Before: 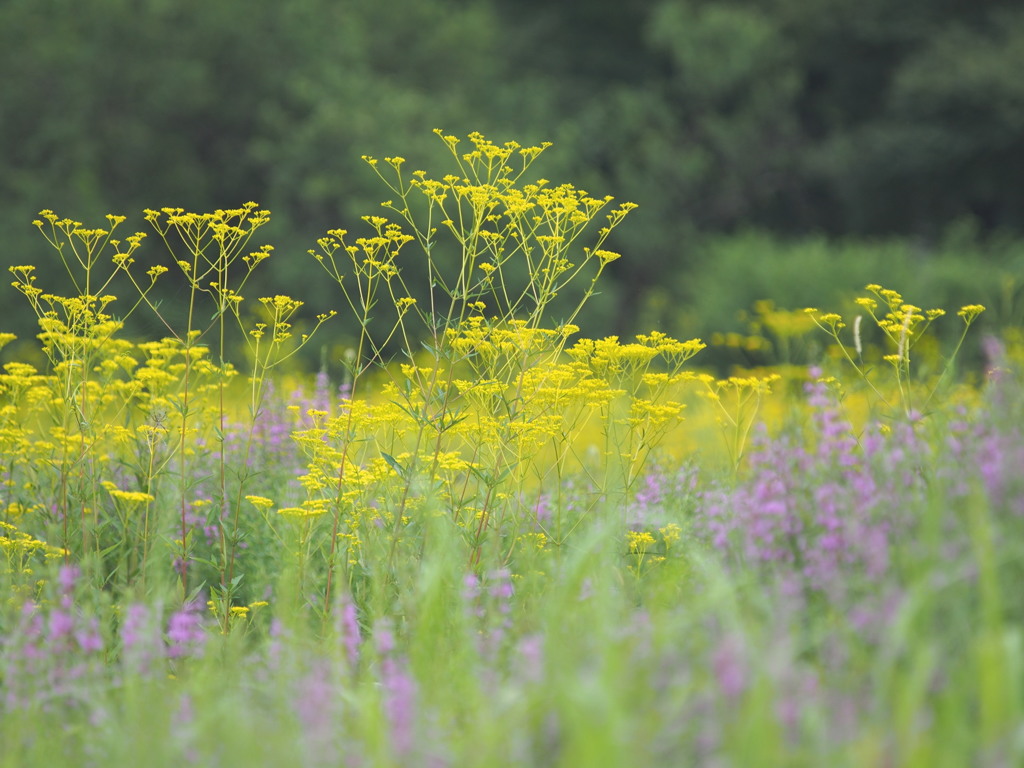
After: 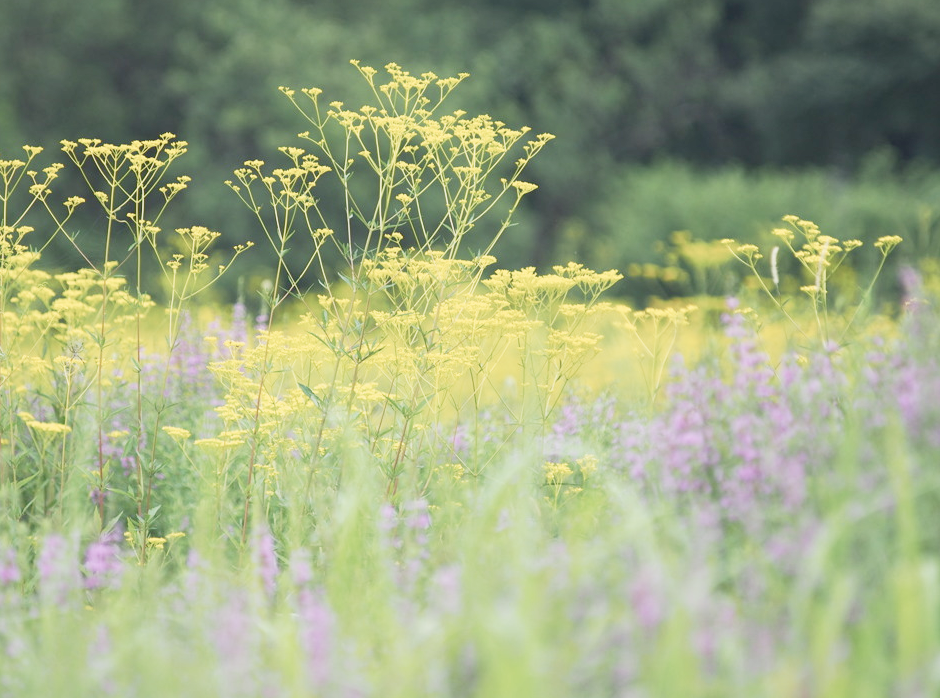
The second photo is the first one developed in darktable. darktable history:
color balance rgb: shadows lift › chroma 2.006%, shadows lift › hue 250.31°, linear chroma grading › shadows -1.572%, linear chroma grading › highlights -14.777%, linear chroma grading › global chroma -9.901%, linear chroma grading › mid-tones -10.156%, perceptual saturation grading › global saturation 0.297%, global vibrance 5.724%
crop and rotate: left 8.153%, top 9.106%
tone curve: curves: ch0 [(0, 0.005) (0.103, 0.097) (0.18, 0.22) (0.378, 0.482) (0.504, 0.631) (0.663, 0.801) (0.834, 0.914) (1, 0.971)]; ch1 [(0, 0) (0.172, 0.123) (0.324, 0.253) (0.396, 0.388) (0.478, 0.461) (0.499, 0.498) (0.522, 0.528) (0.604, 0.692) (0.704, 0.818) (1, 1)]; ch2 [(0, 0) (0.411, 0.424) (0.496, 0.5) (0.515, 0.519) (0.555, 0.585) (0.628, 0.703) (1, 1)], preserve colors none
